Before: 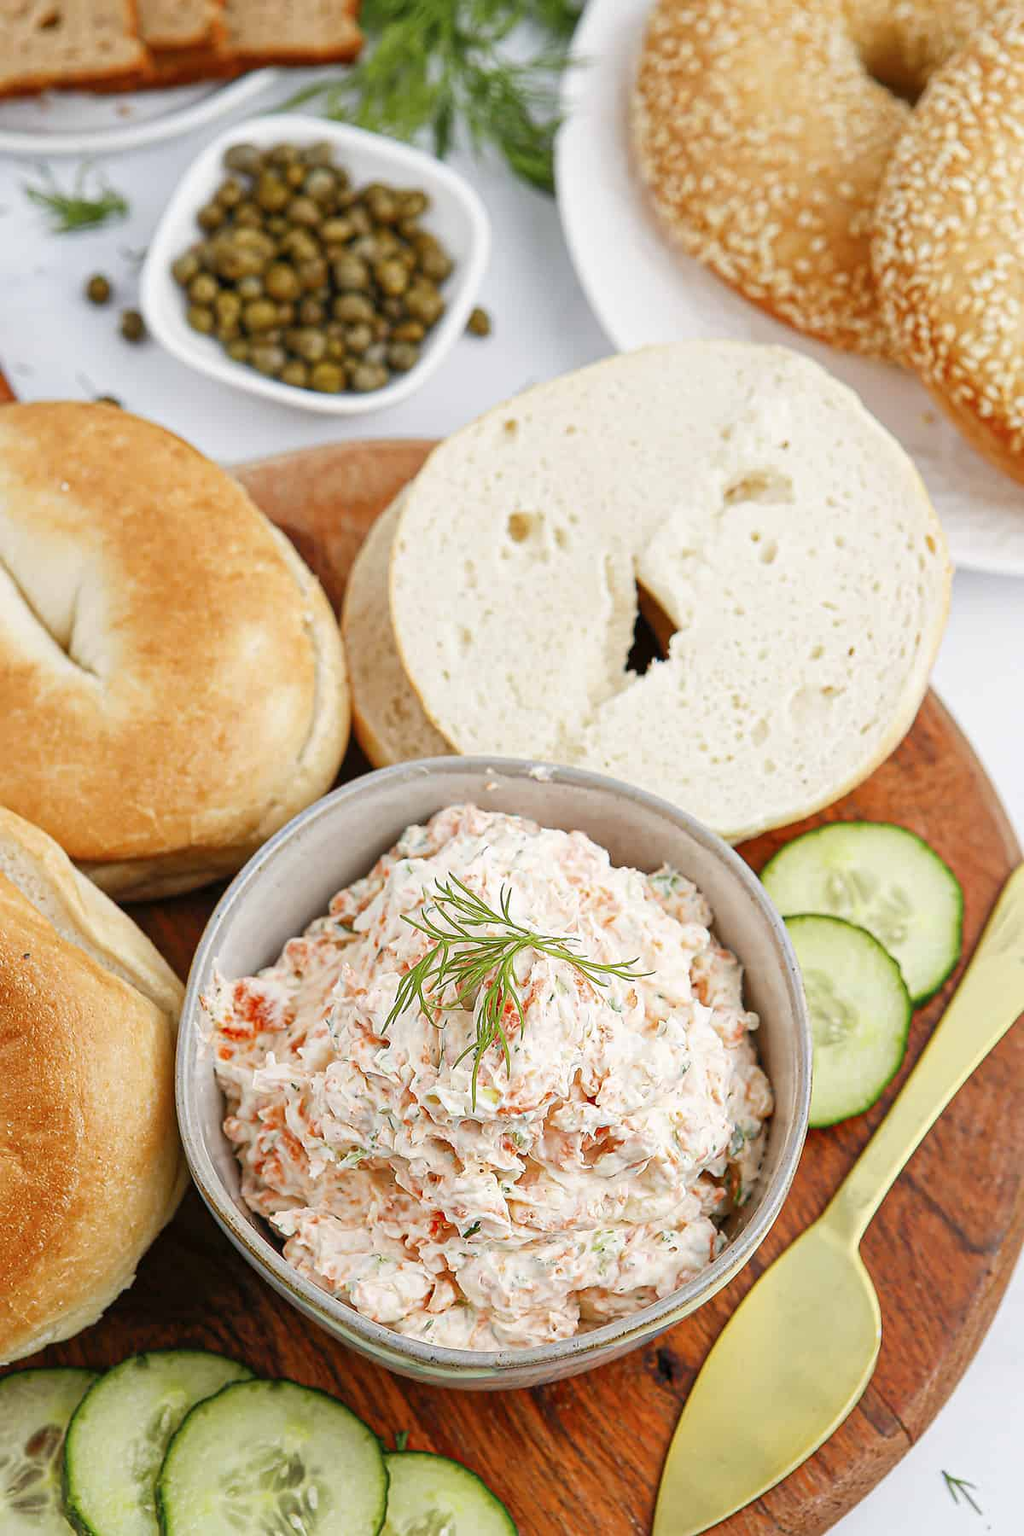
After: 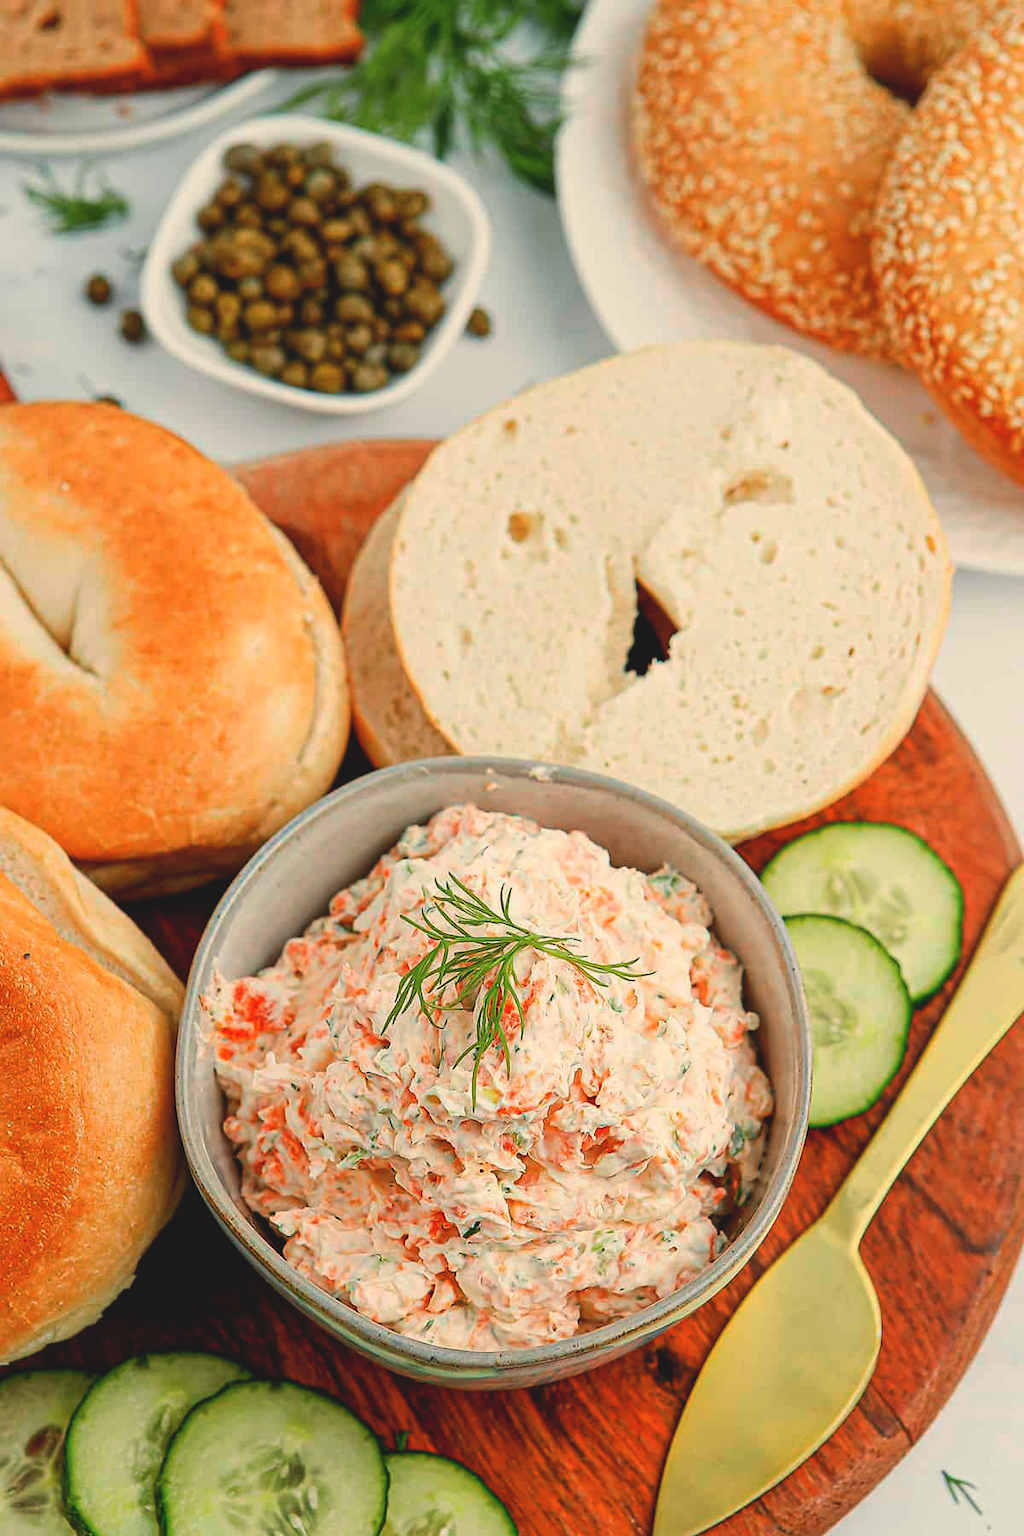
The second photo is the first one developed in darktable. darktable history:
contrast brightness saturation: contrast -0.15, brightness 0.05, saturation -0.12
color contrast: green-magenta contrast 1.1, blue-yellow contrast 1.1, unbound 0
color balance: mode lift, gamma, gain (sRGB), lift [1.014, 0.966, 0.918, 0.87], gamma [0.86, 0.734, 0.918, 0.976], gain [1.063, 1.13, 1.063, 0.86]
channel mixer: red [0, 0, 0, 0.78, 0, 0, 0], green [0 ×4, 0.798, 0, 0], blue [0 ×5, 1, 0]
